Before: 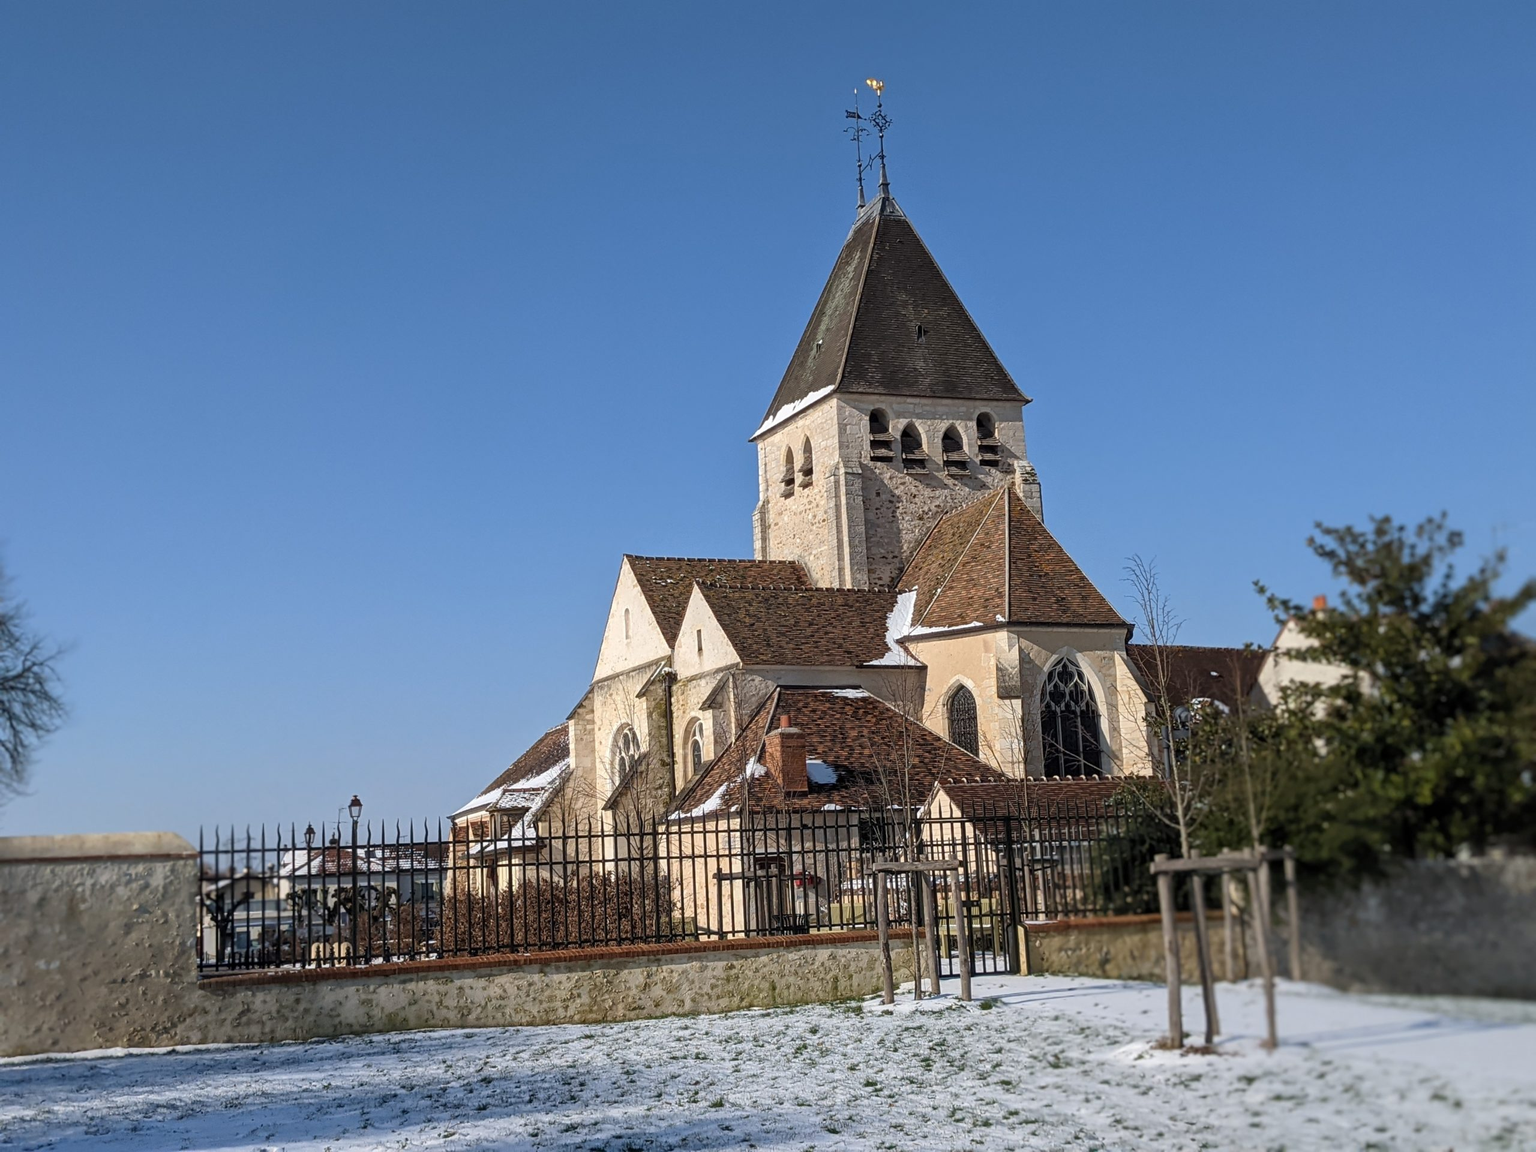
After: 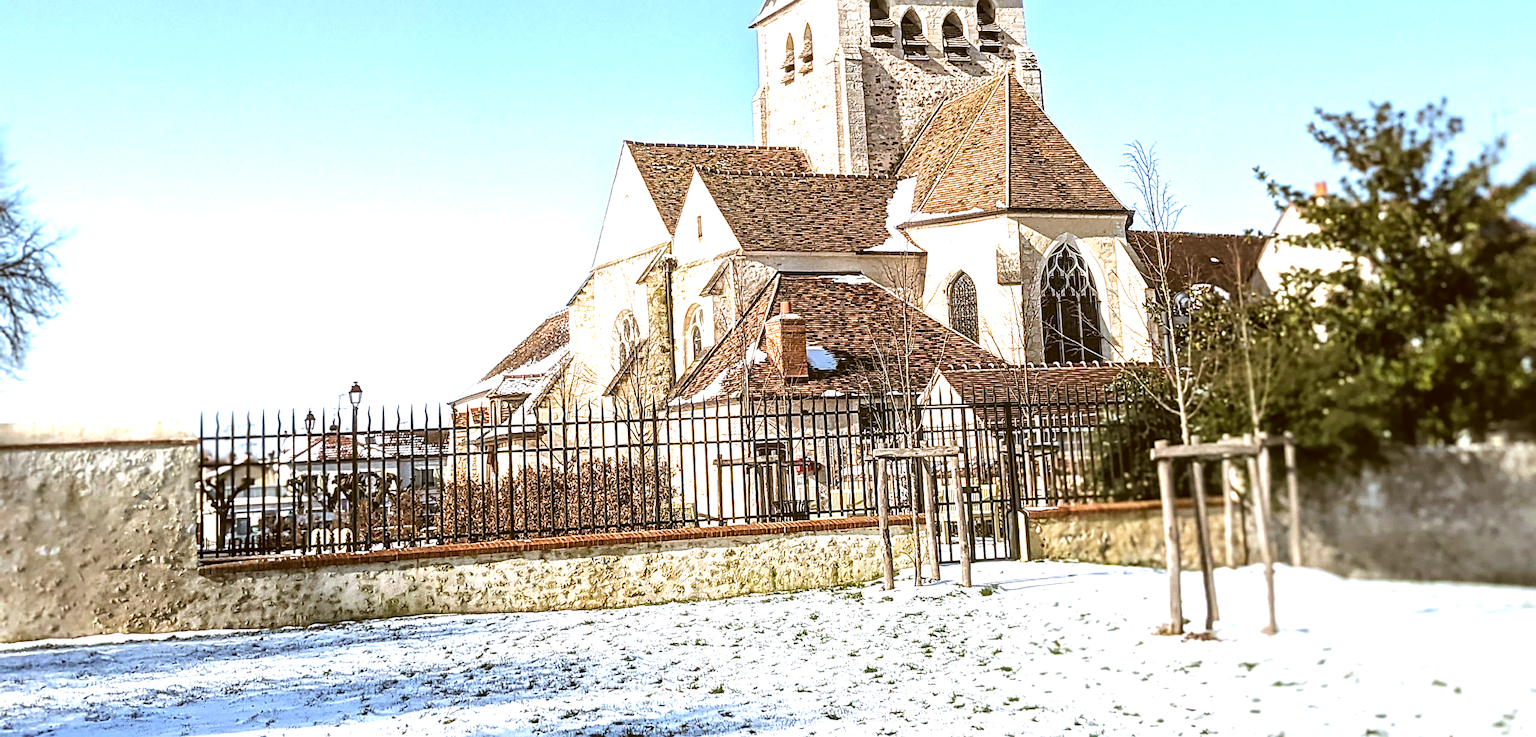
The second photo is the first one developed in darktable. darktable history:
crop and rotate: top 35.952%
tone equalizer: -8 EV -0.717 EV, -7 EV -0.731 EV, -6 EV -0.575 EV, -5 EV -0.38 EV, -3 EV 0.397 EV, -2 EV 0.6 EV, -1 EV 0.677 EV, +0 EV 0.758 EV, edges refinement/feathering 500, mask exposure compensation -1.57 EV, preserve details no
exposure: black level correction 0, exposure 1.199 EV, compensate exposure bias true, compensate highlight preservation false
local contrast: on, module defaults
sharpen: on, module defaults
velvia: strength 8.62%
color correction: highlights a* -0.455, highlights b* 0.16, shadows a* 4.87, shadows b* 20.71
